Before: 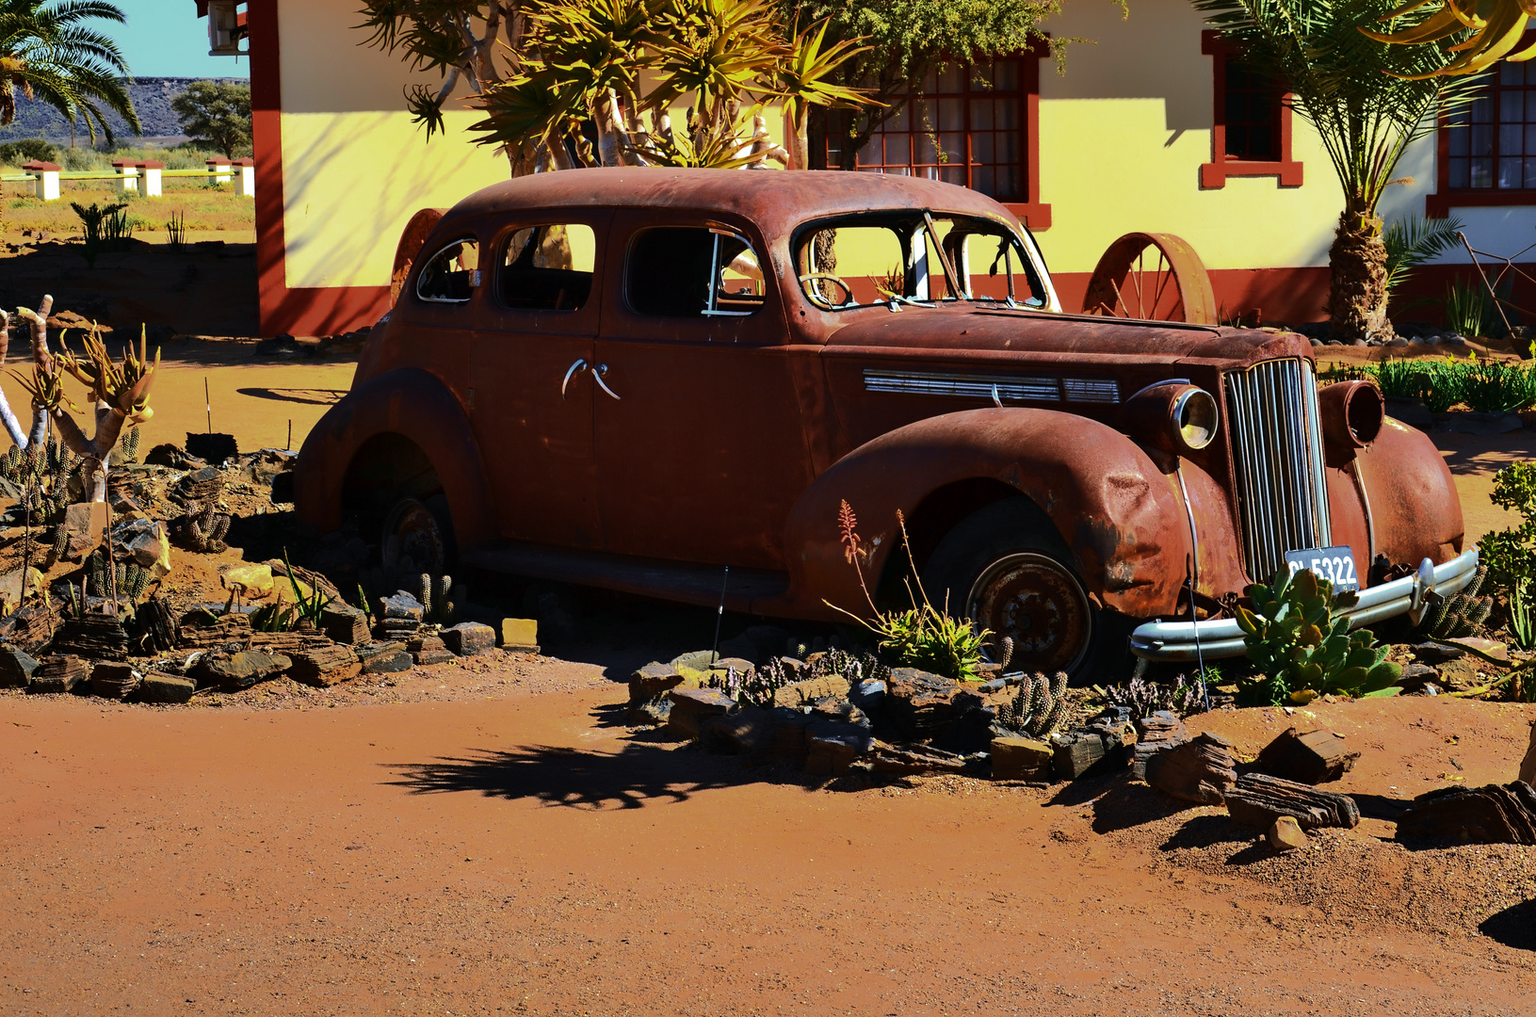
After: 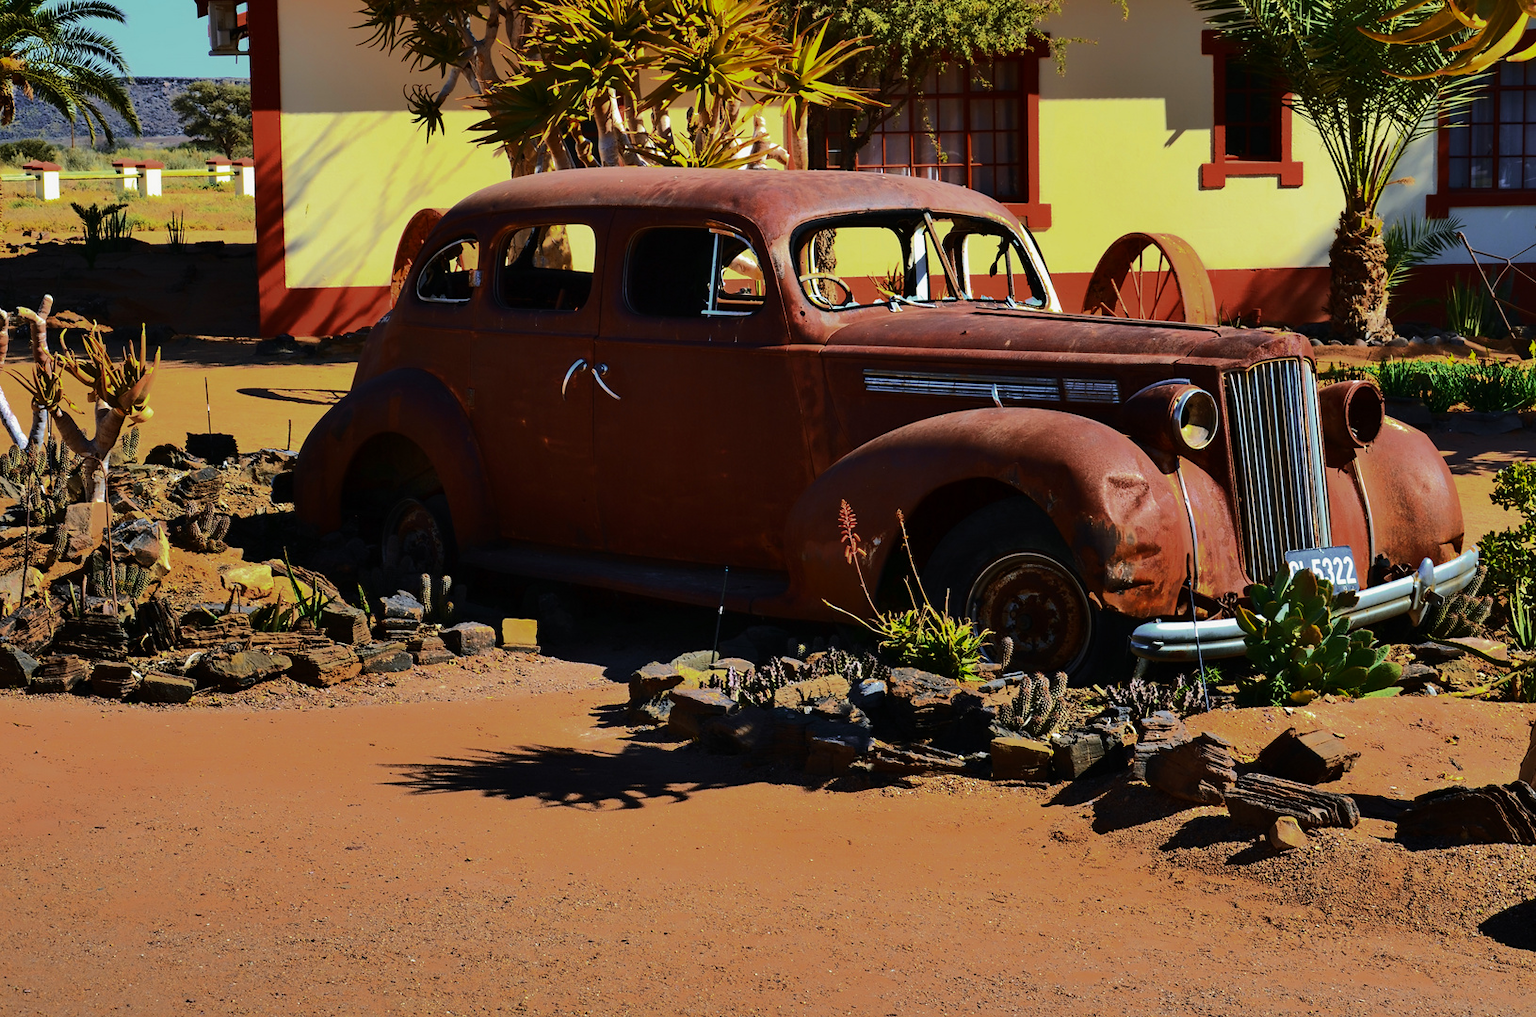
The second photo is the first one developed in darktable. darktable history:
shadows and highlights: shadows -20, white point adjustment -2, highlights -35
